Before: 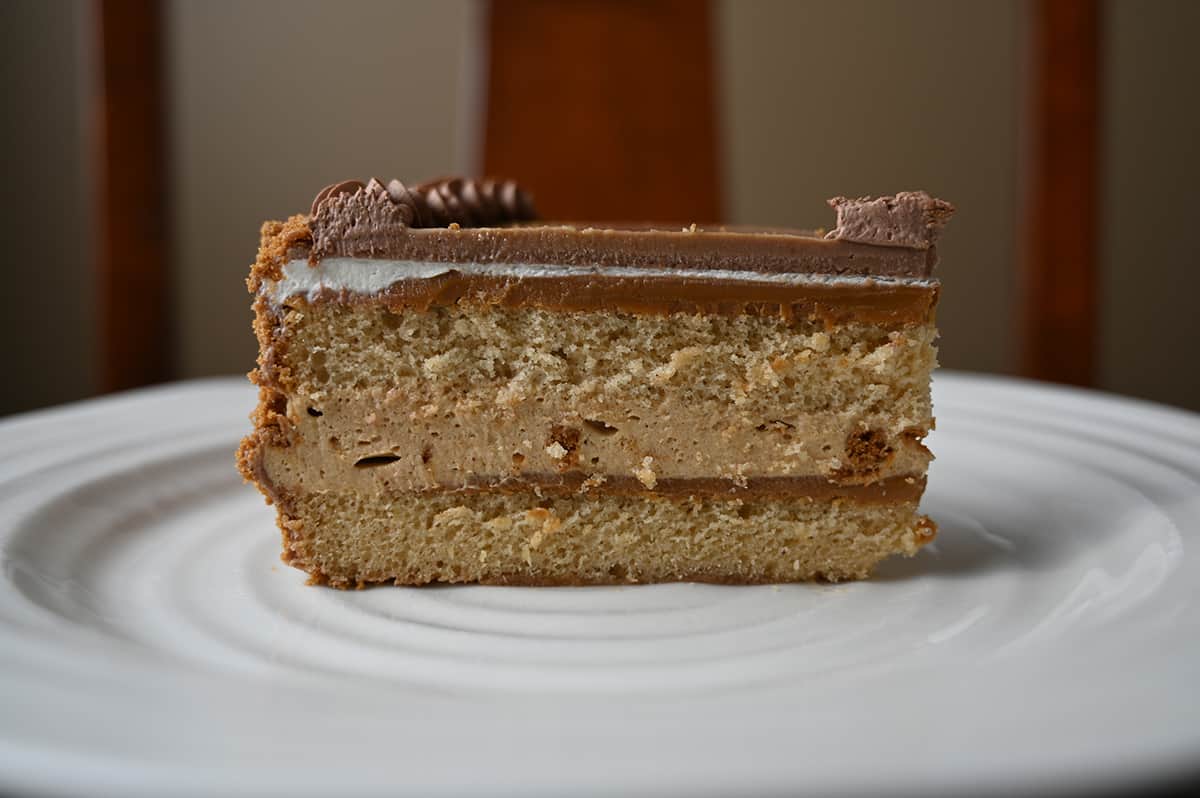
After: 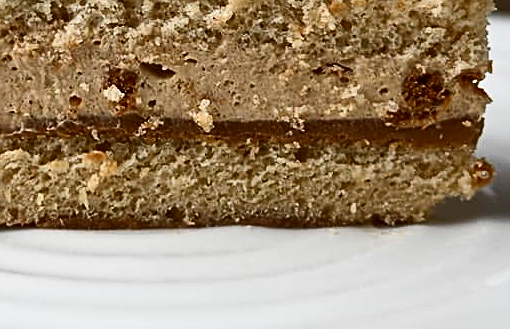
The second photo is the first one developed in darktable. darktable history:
exposure: exposure 0.173 EV, compensate exposure bias true, compensate highlight preservation false
crop: left 36.973%, top 44.844%, right 20.502%, bottom 13.82%
sharpen: on, module defaults
contrast brightness saturation: contrast 0.296
